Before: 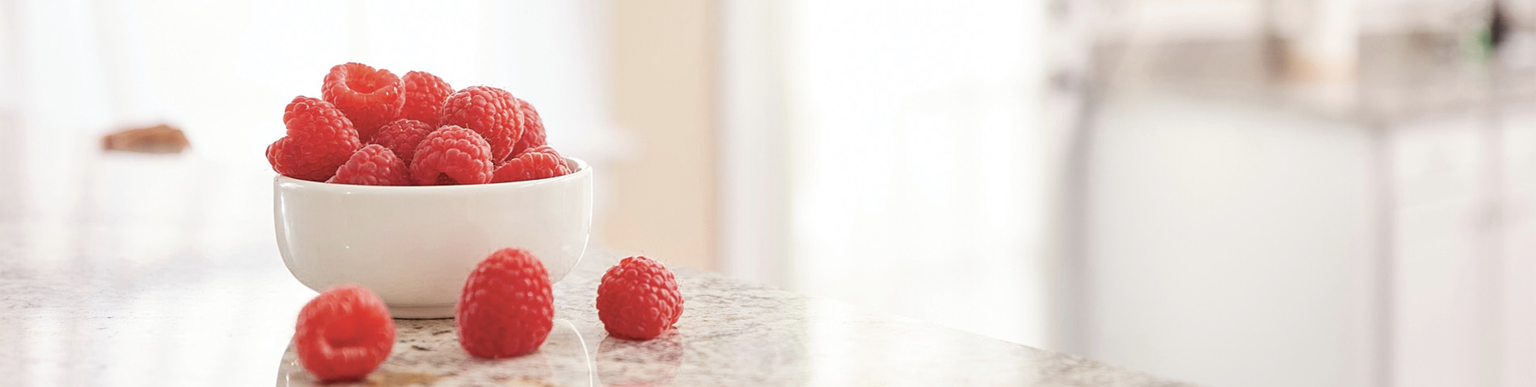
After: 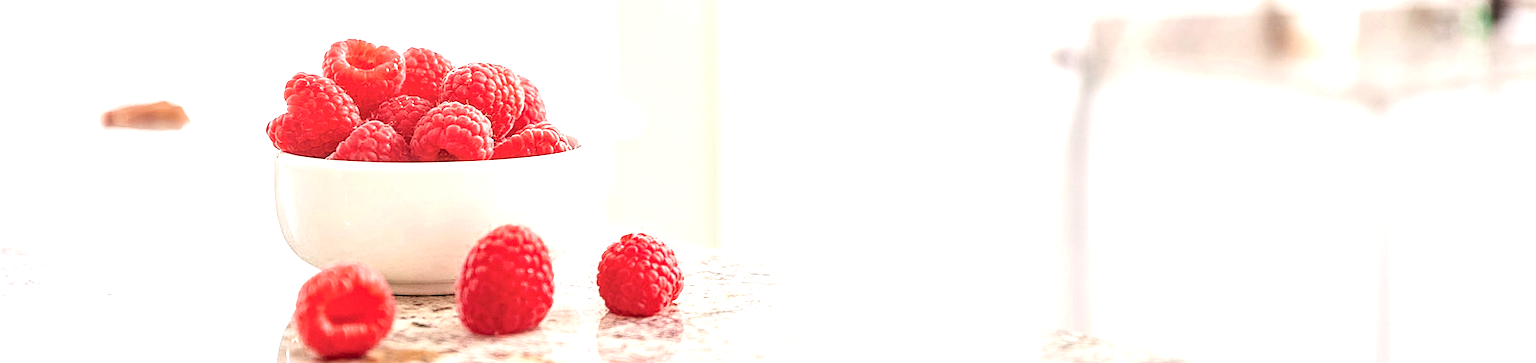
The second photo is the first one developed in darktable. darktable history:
crop and rotate: top 6.25%
sharpen: on, module defaults
exposure: exposure 0.766 EV, compensate highlight preservation false
local contrast: on, module defaults
contrast equalizer: octaves 7, y [[0.6 ×6], [0.55 ×6], [0 ×6], [0 ×6], [0 ×6]], mix 0.15
